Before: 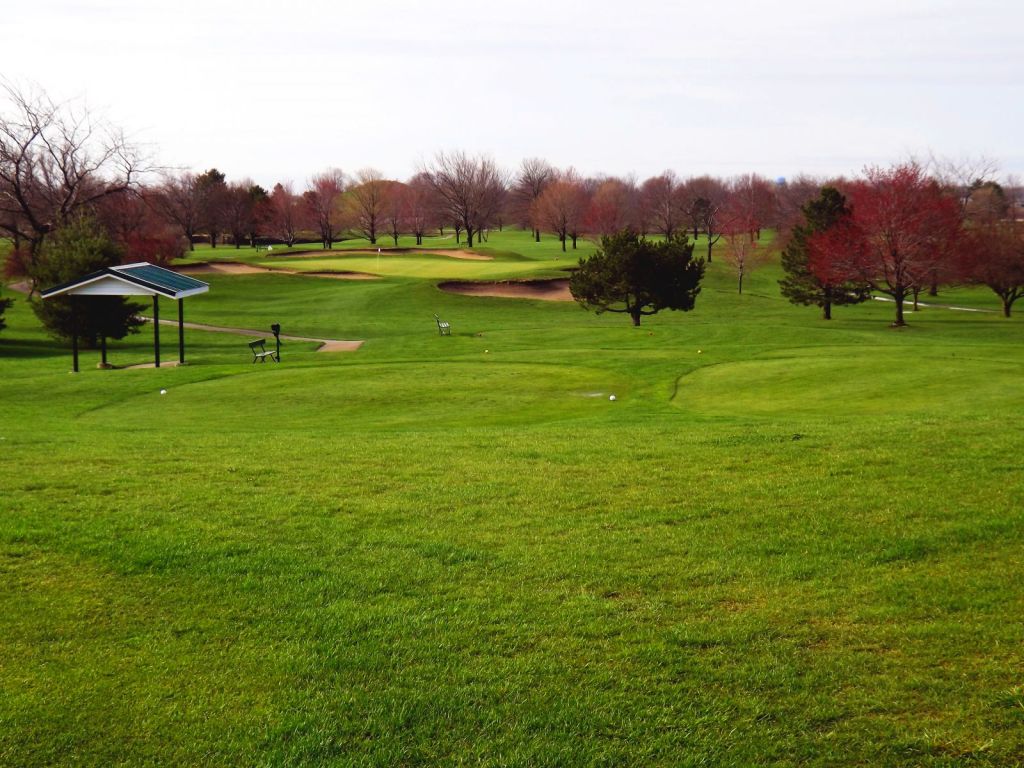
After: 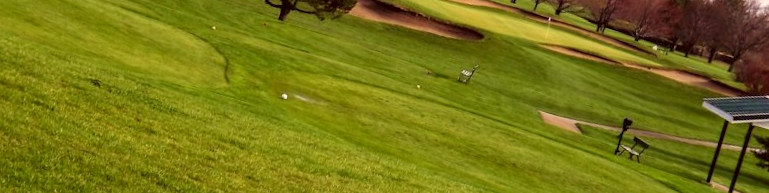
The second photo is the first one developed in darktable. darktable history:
crop and rotate: angle 16.12°, top 30.835%, bottom 35.653%
color correction: highlights a* 6.27, highlights b* 8.19, shadows a* 5.94, shadows b* 7.23, saturation 0.9
local contrast: on, module defaults
